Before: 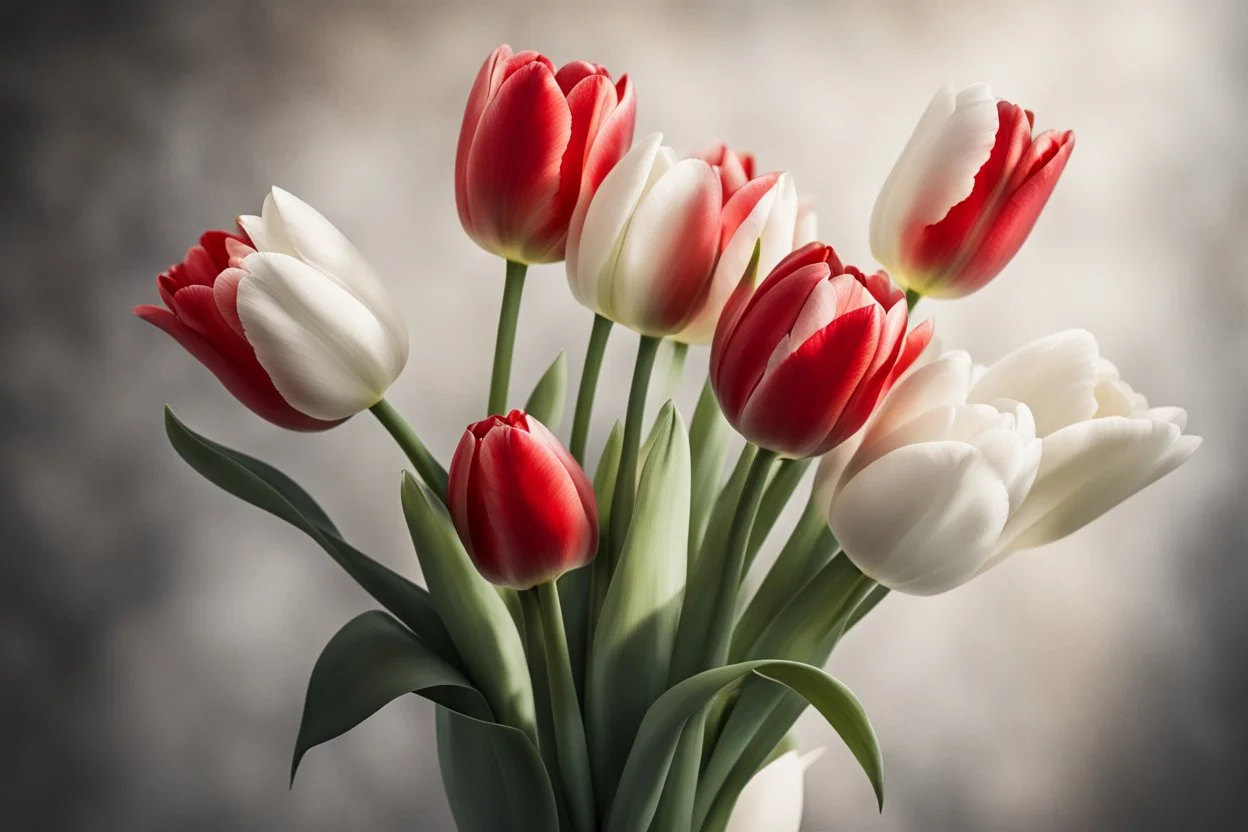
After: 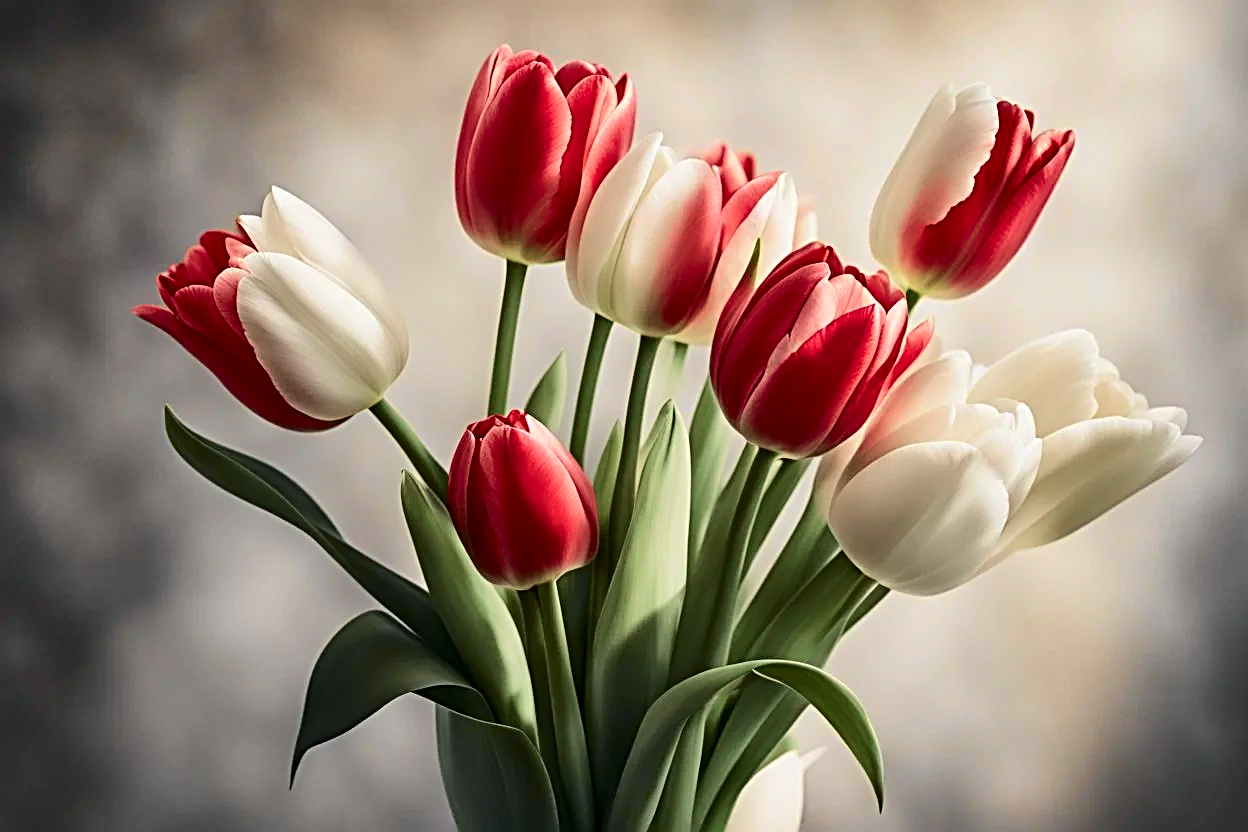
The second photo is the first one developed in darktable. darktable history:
sharpen: radius 3.025, amount 0.757
shadows and highlights: low approximation 0.01, soften with gaussian
tone curve: curves: ch0 [(0, 0) (0.033, 0.016) (0.171, 0.127) (0.33, 0.331) (0.432, 0.475) (0.601, 0.665) (0.843, 0.876) (1, 1)]; ch1 [(0, 0) (0.339, 0.349) (0.445, 0.42) (0.476, 0.47) (0.501, 0.499) (0.516, 0.525) (0.548, 0.563) (0.584, 0.633) (0.728, 0.746) (1, 1)]; ch2 [(0, 0) (0.327, 0.324) (0.417, 0.44) (0.46, 0.453) (0.502, 0.498) (0.517, 0.524) (0.53, 0.554) (0.579, 0.599) (0.745, 0.704) (1, 1)], color space Lab, independent channels, preserve colors none
